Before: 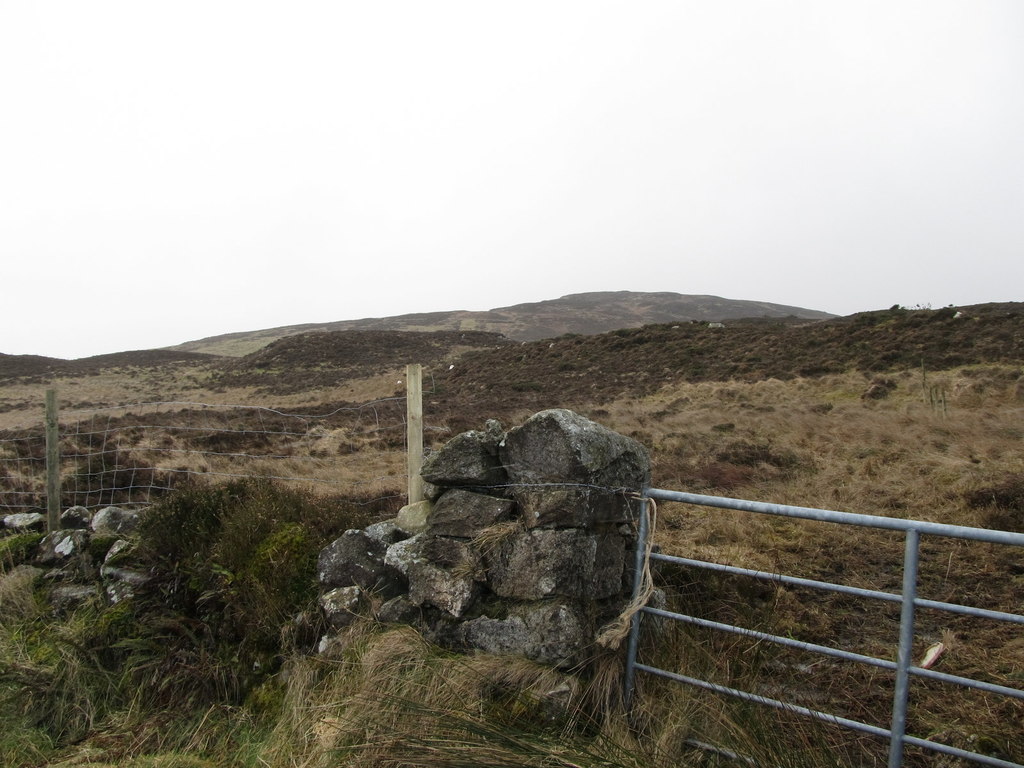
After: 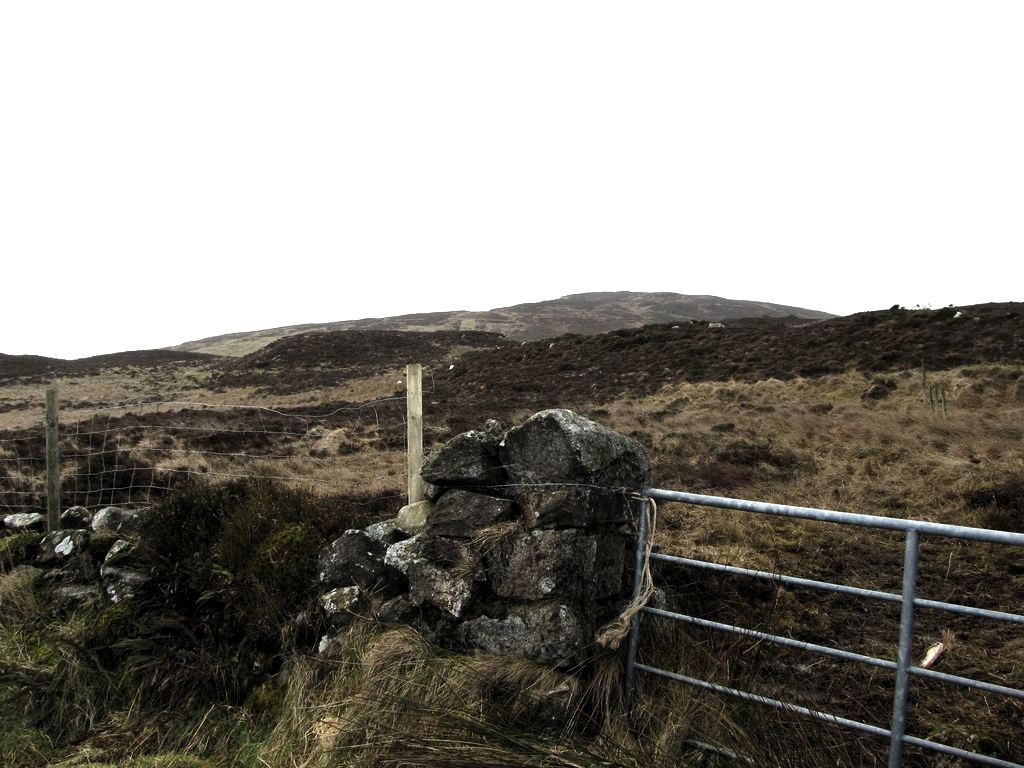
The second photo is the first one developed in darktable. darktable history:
levels: levels [0.044, 0.475, 0.791]
